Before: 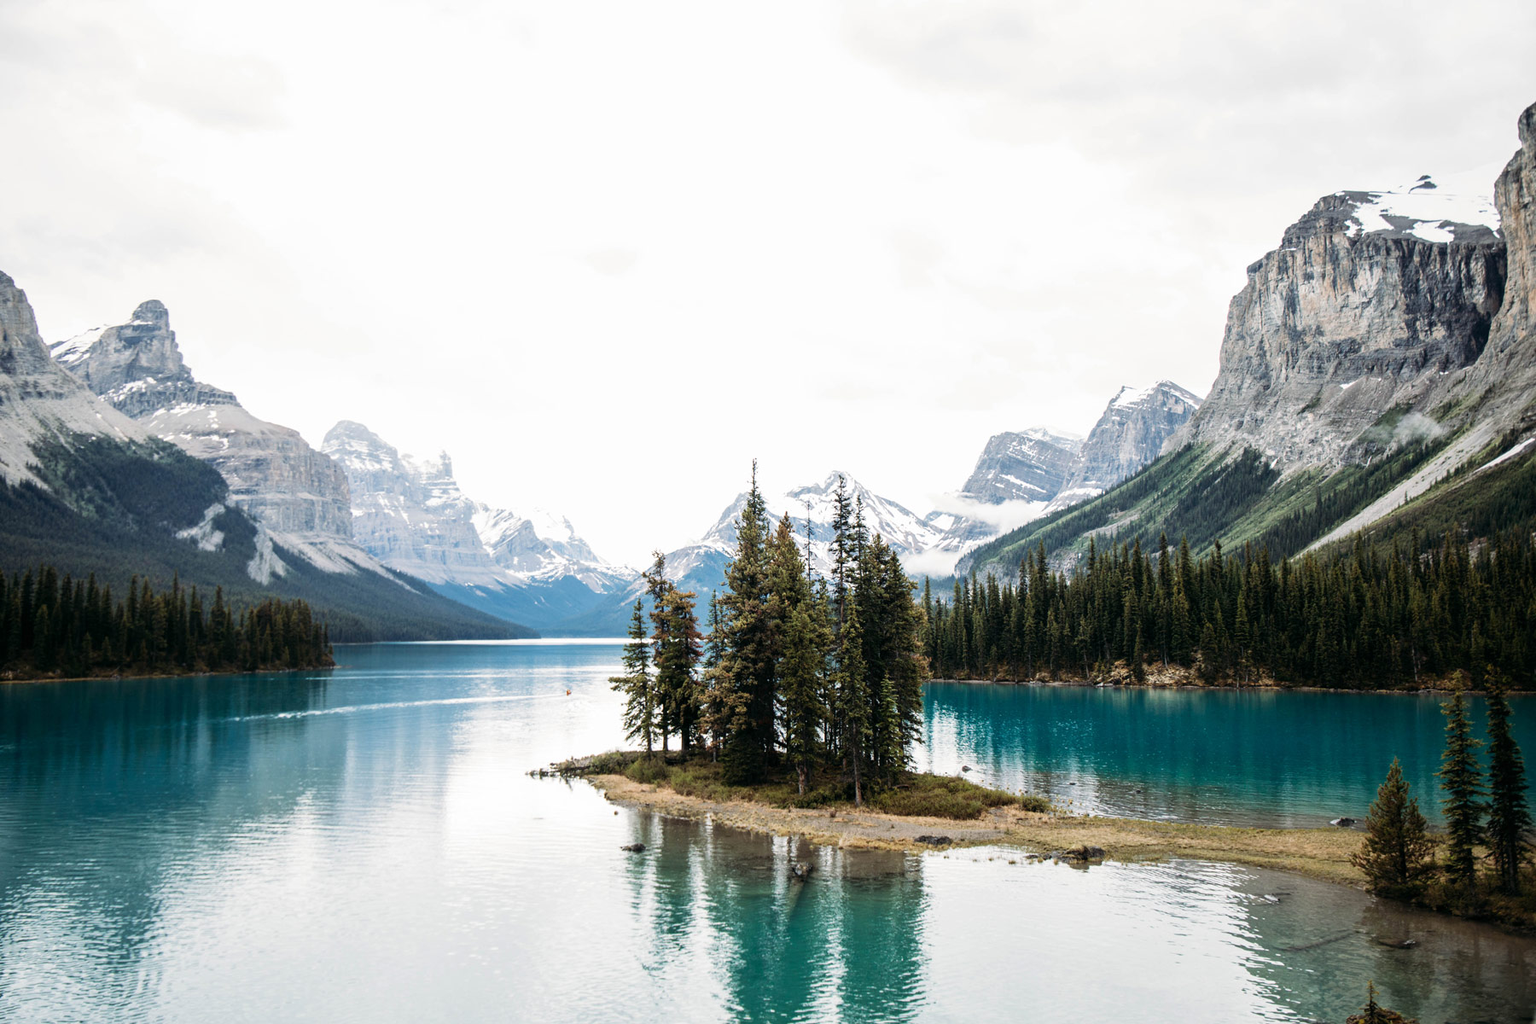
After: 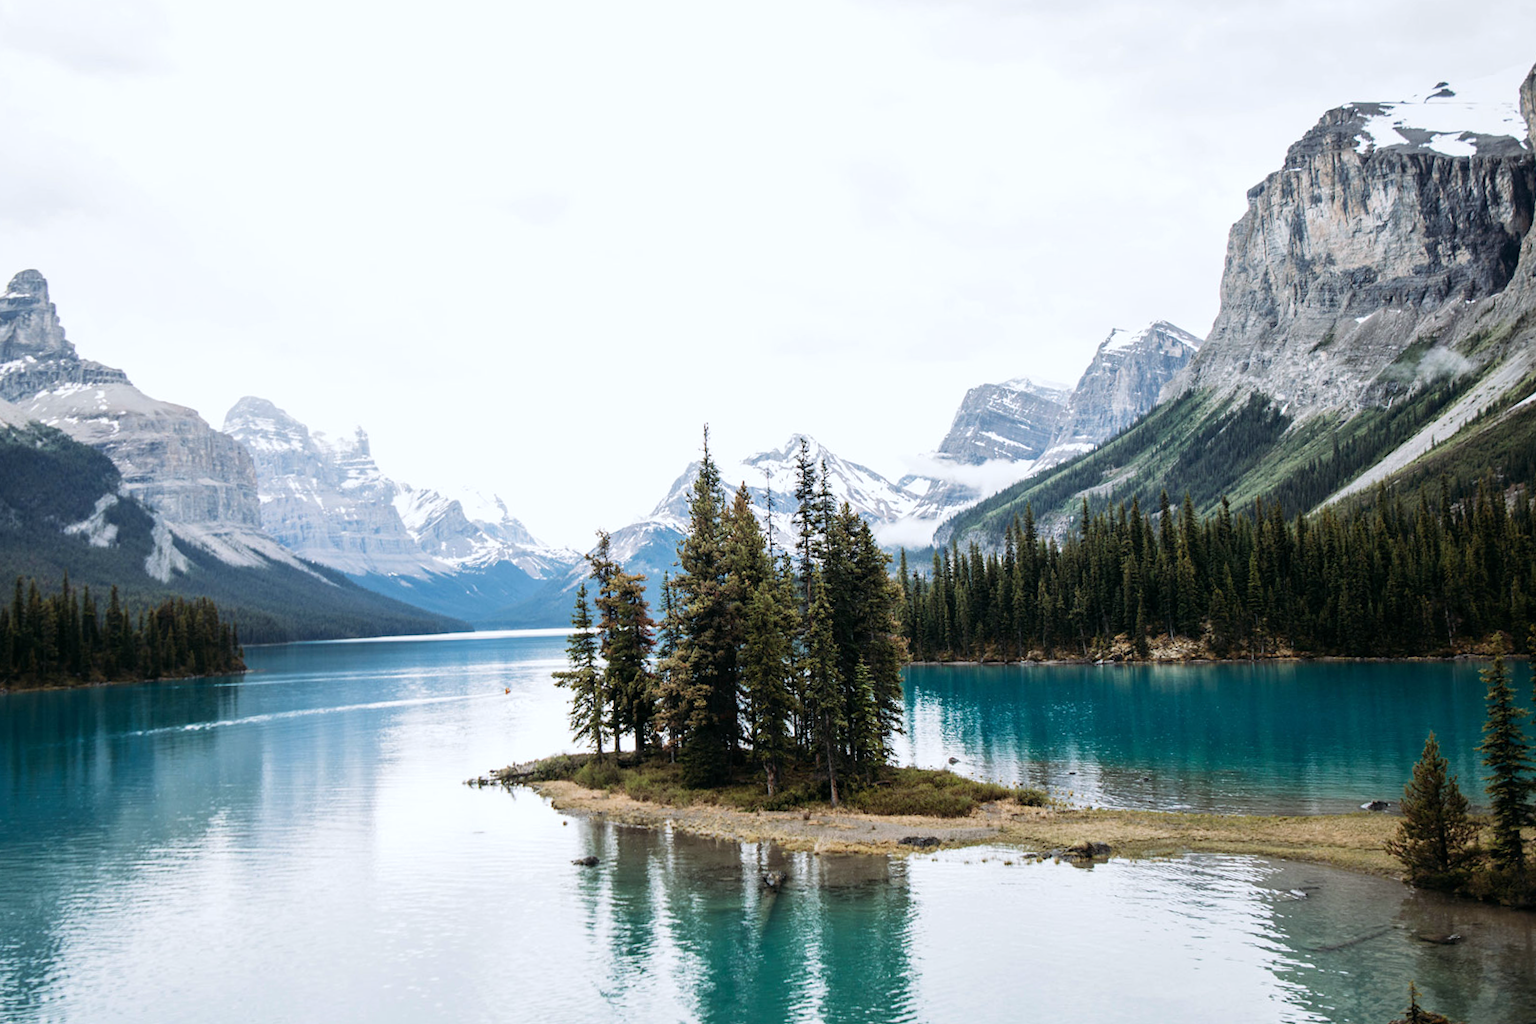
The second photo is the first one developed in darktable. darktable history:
white balance: red 0.976, blue 1.04
crop and rotate: angle 1.96°, left 5.673%, top 5.673%
